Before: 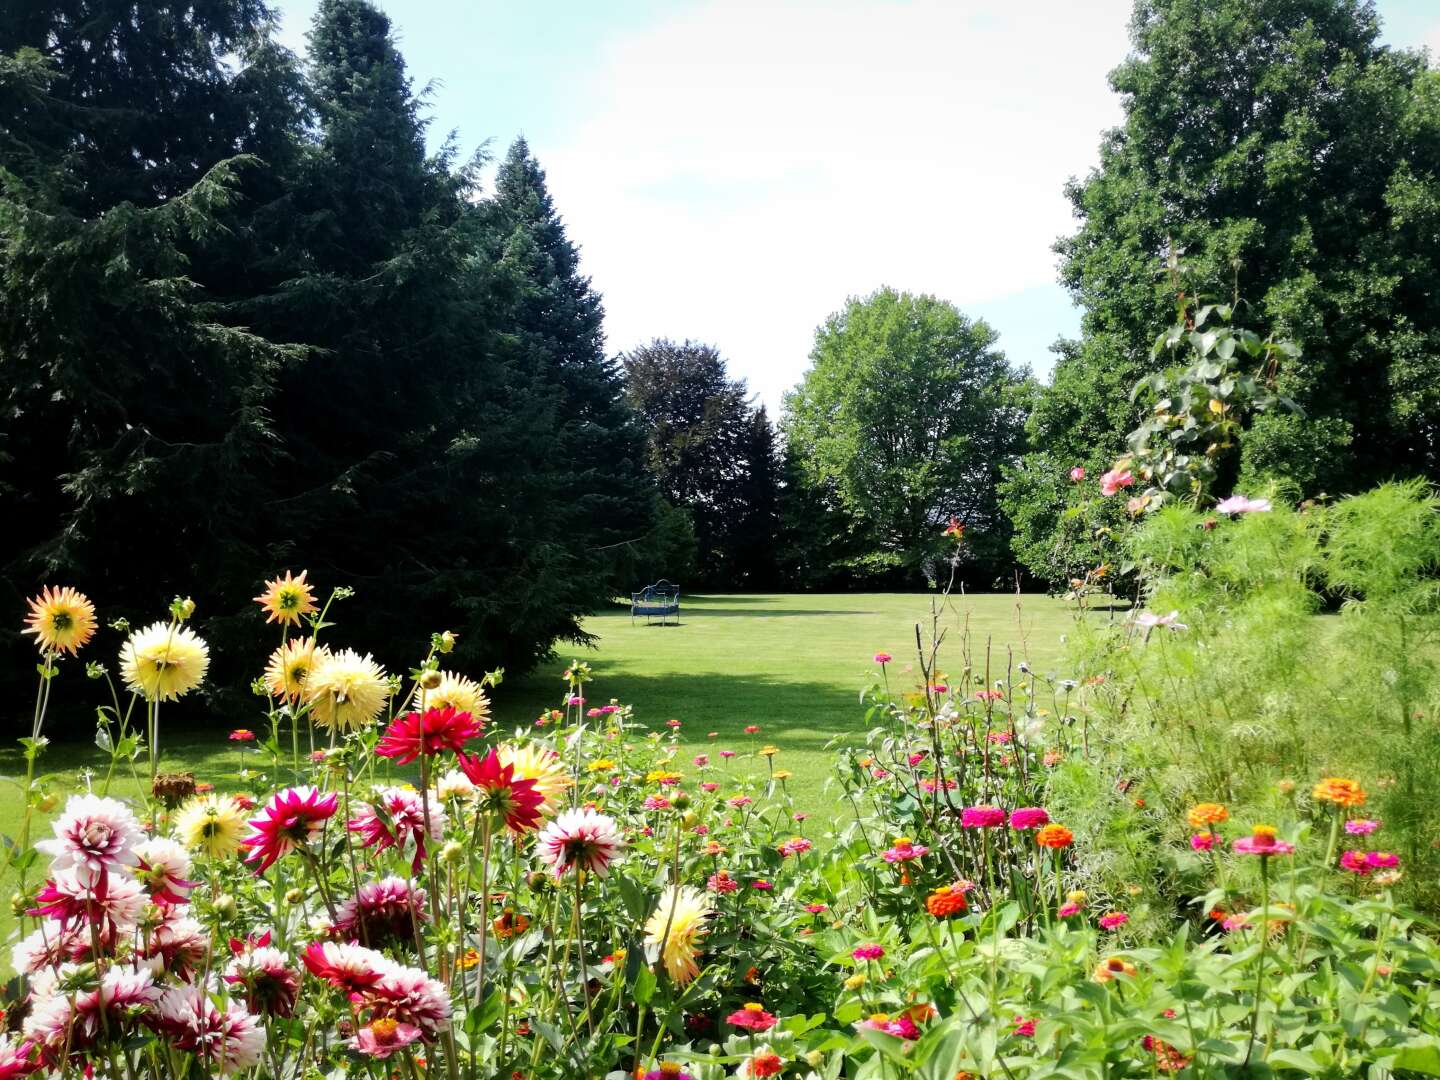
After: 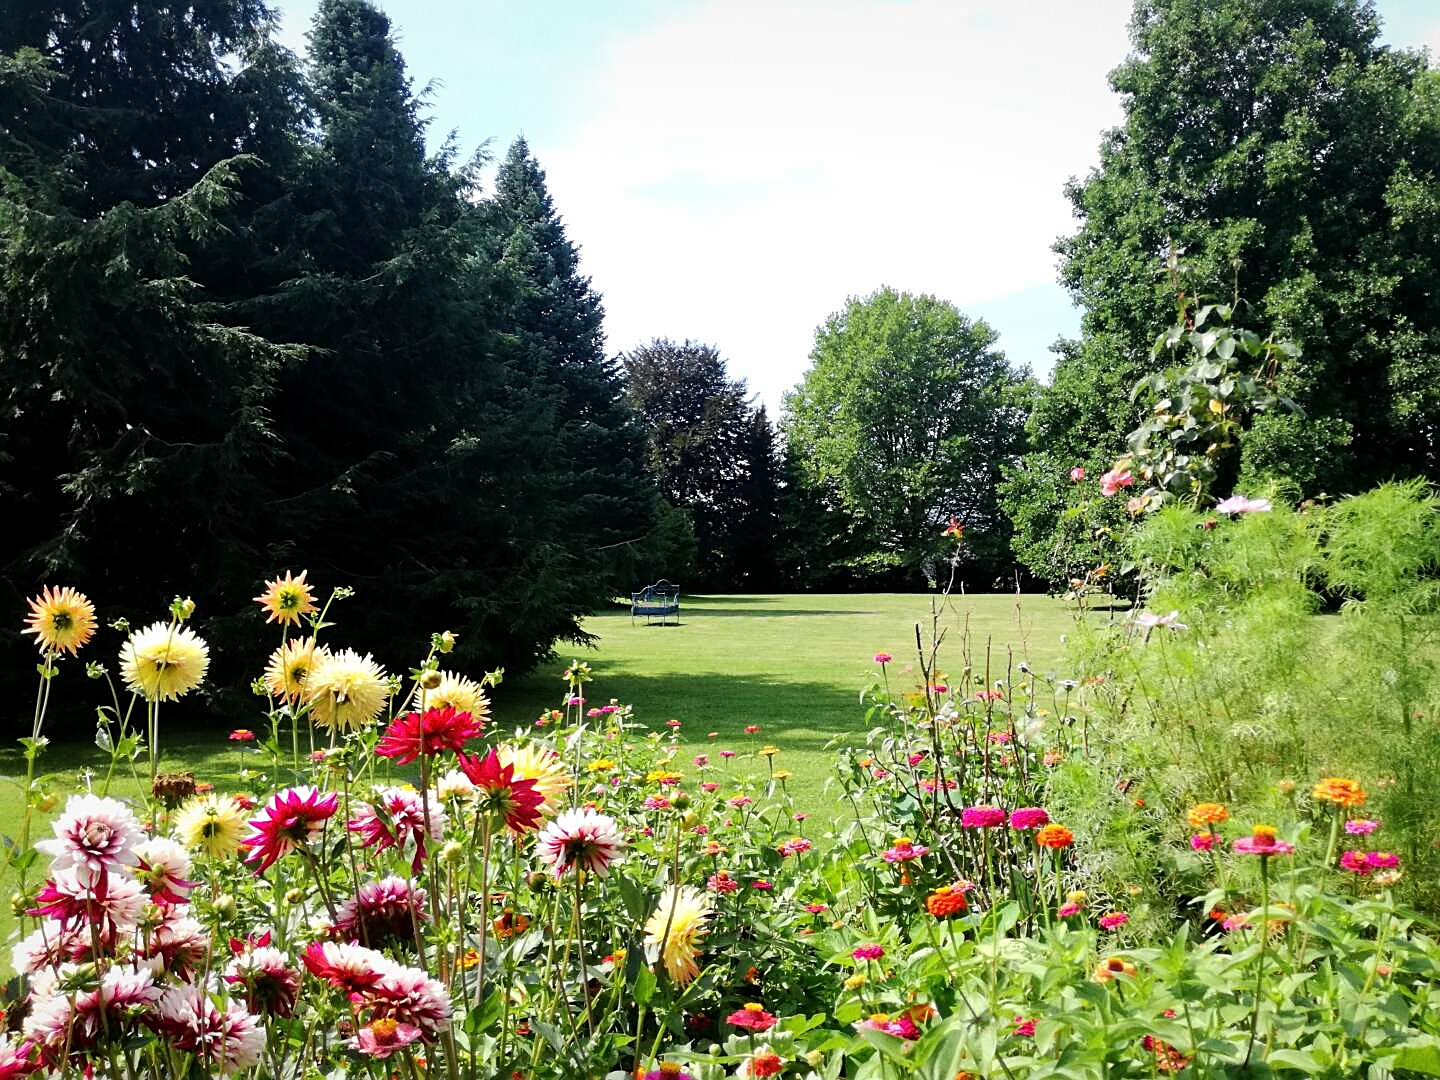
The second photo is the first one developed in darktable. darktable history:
grain: coarseness 0.09 ISO
sharpen: on, module defaults
